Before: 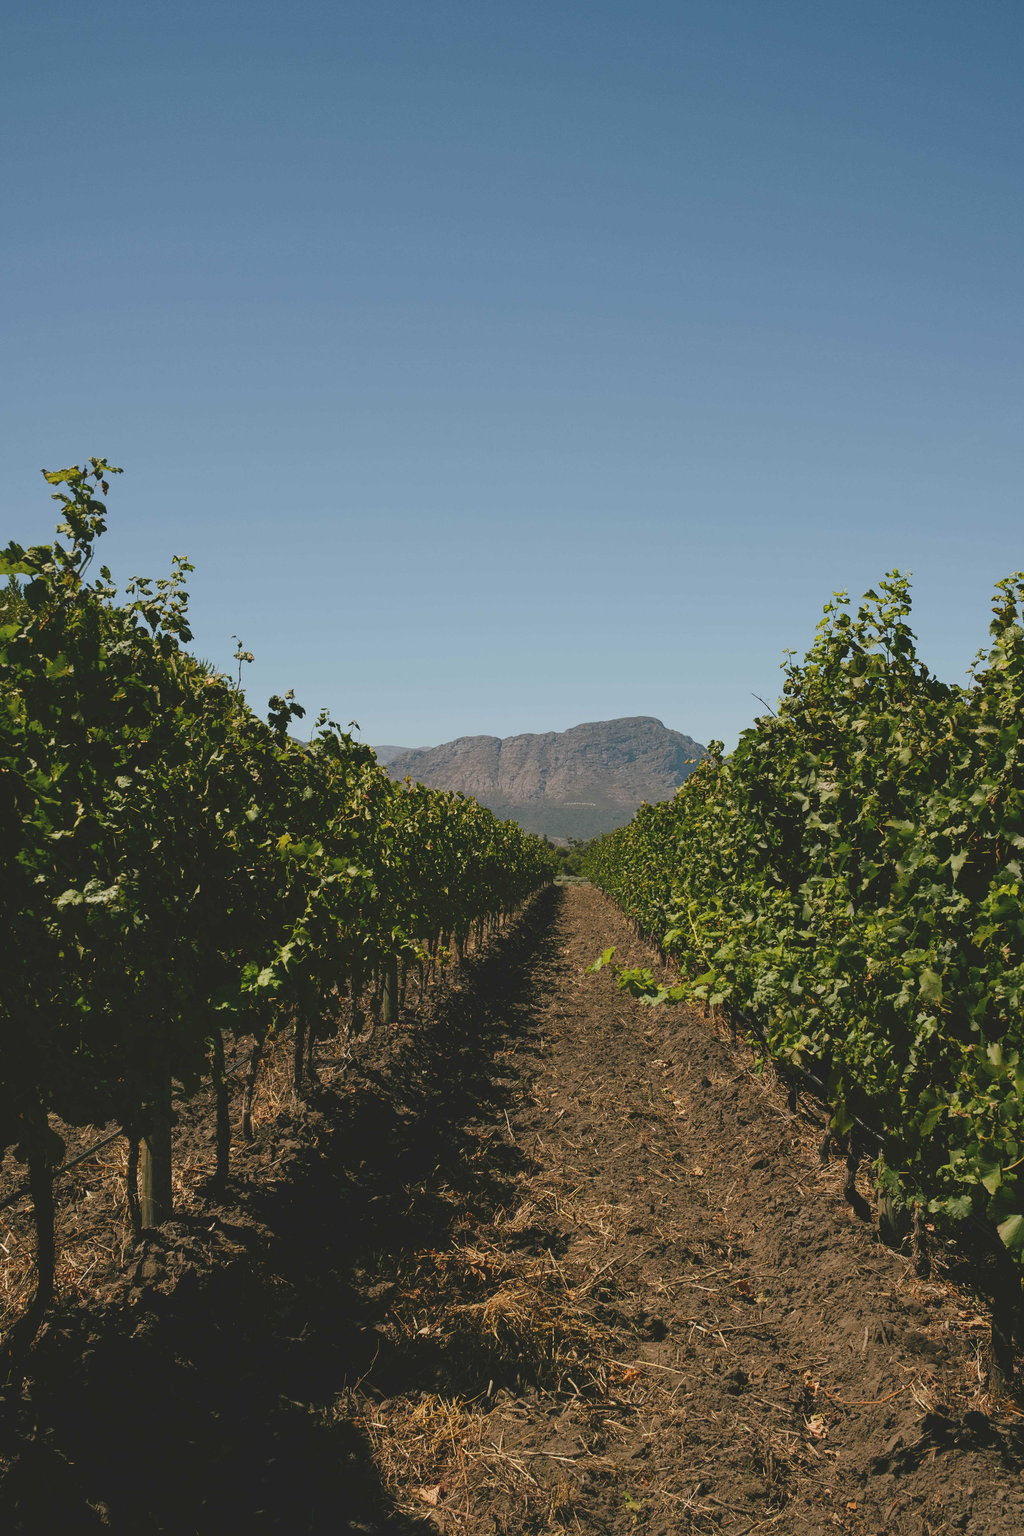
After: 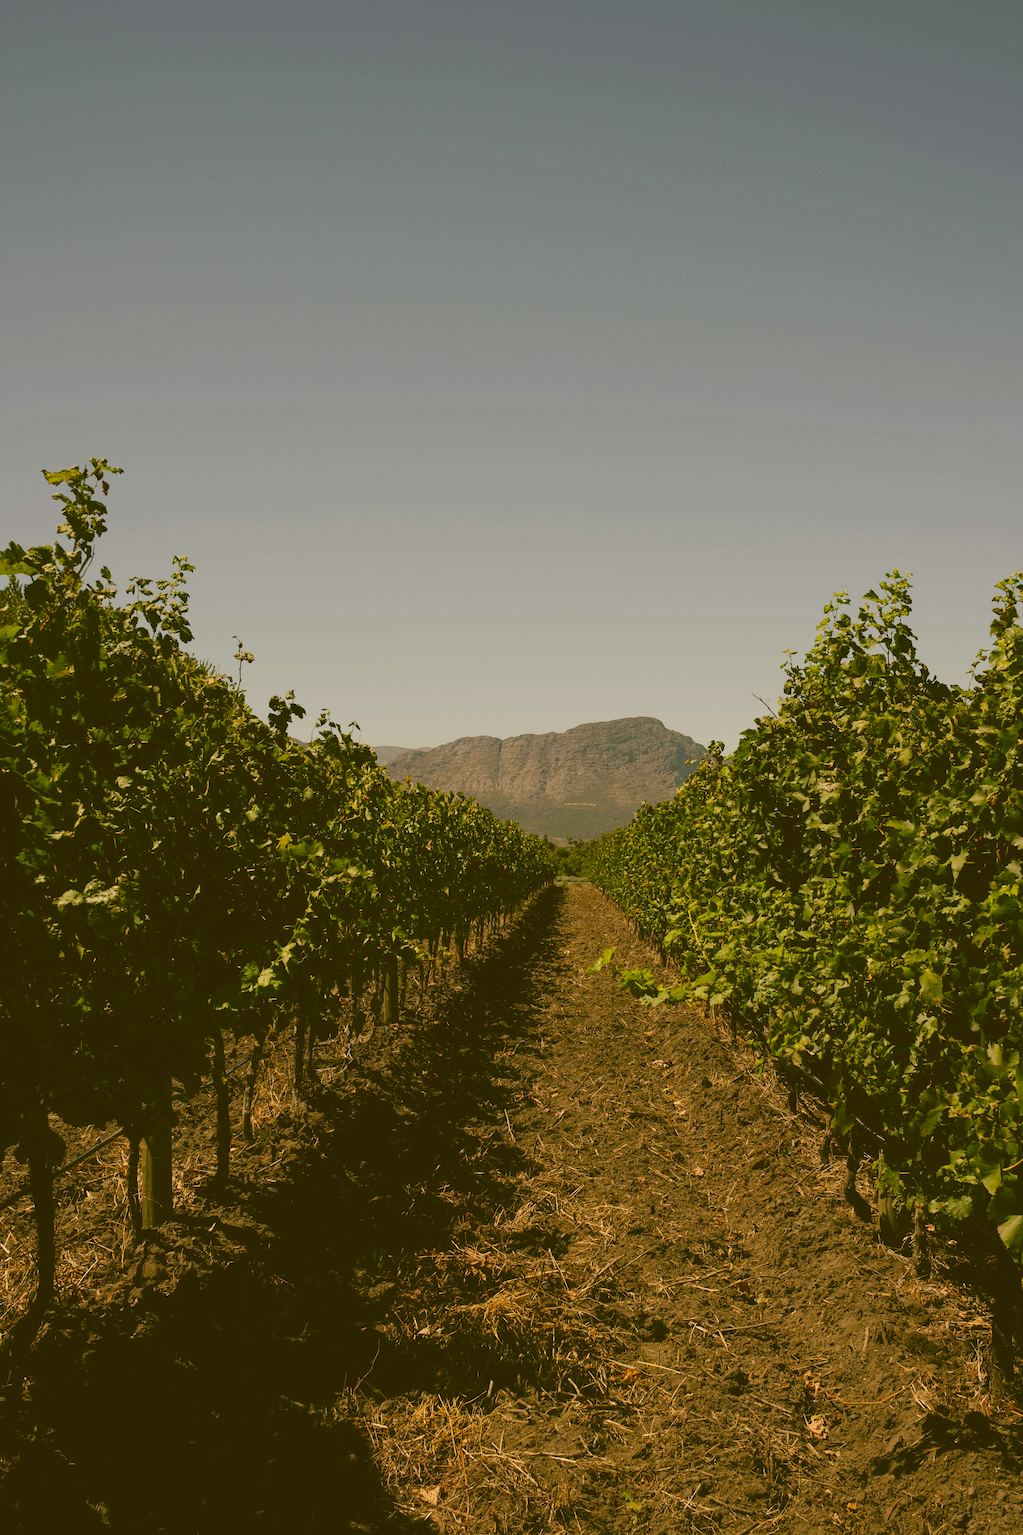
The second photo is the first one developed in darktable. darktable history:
color correction: highlights a* 8.36, highlights b* 15.88, shadows a* -0.616, shadows b* 25.82
